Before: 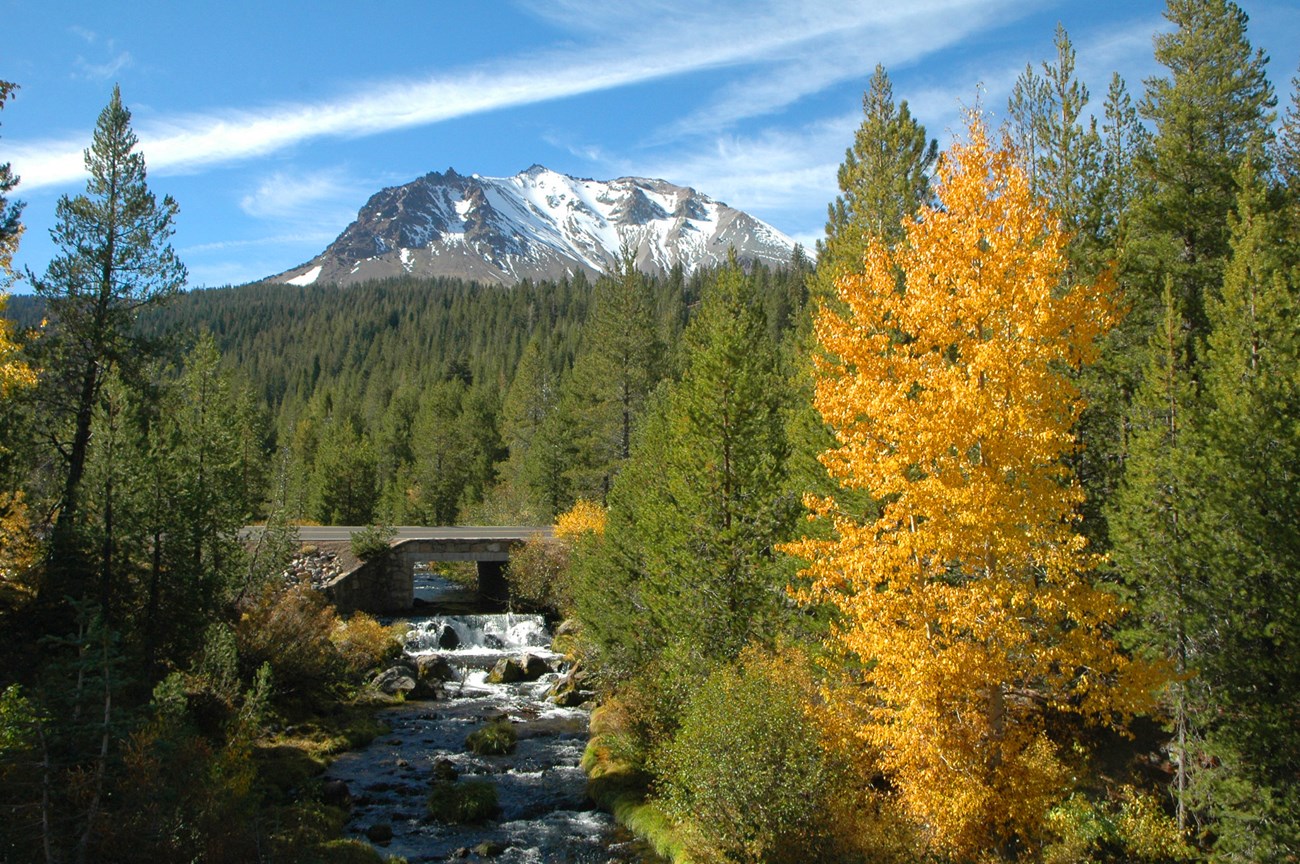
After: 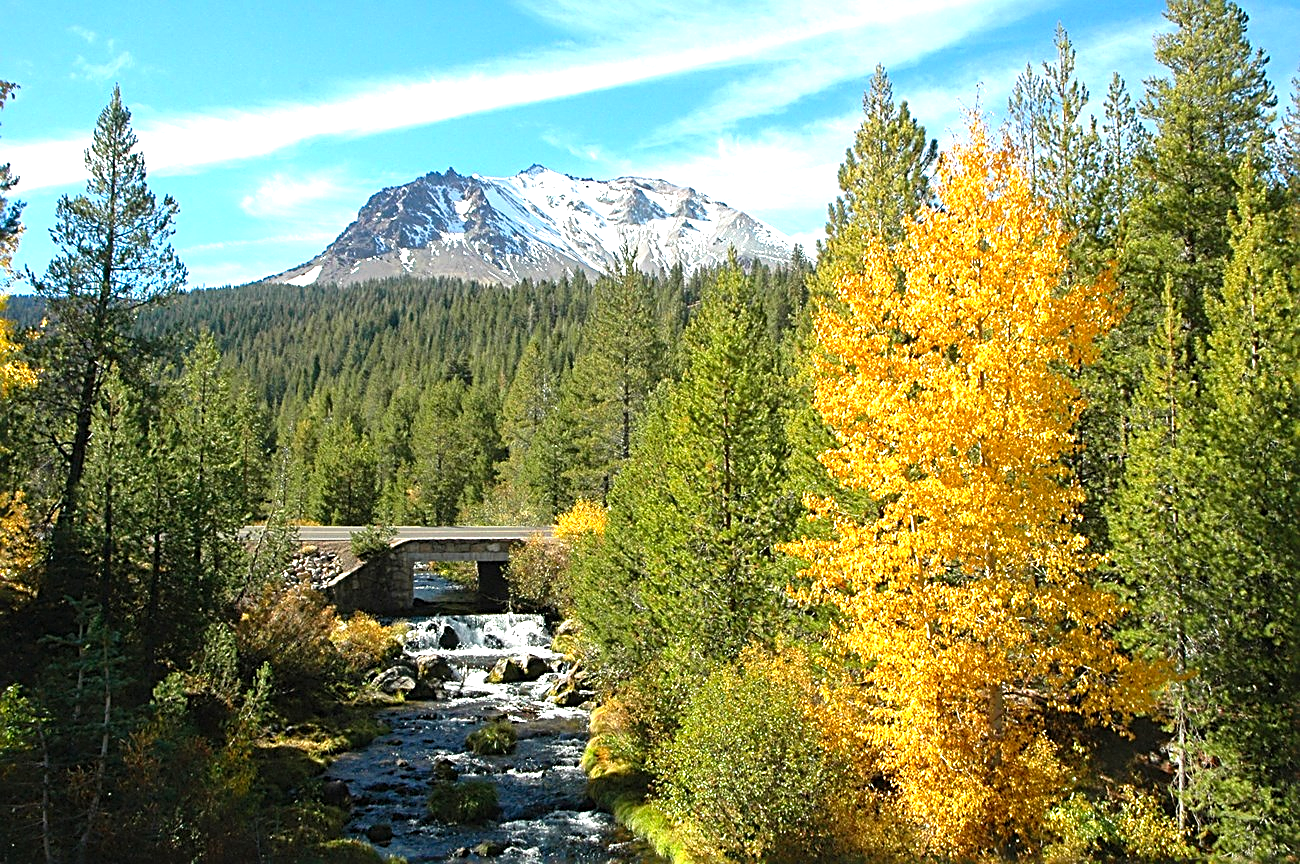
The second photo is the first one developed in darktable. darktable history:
sharpen: radius 2.799, amount 0.727
levels: levels [0, 0.374, 0.749]
